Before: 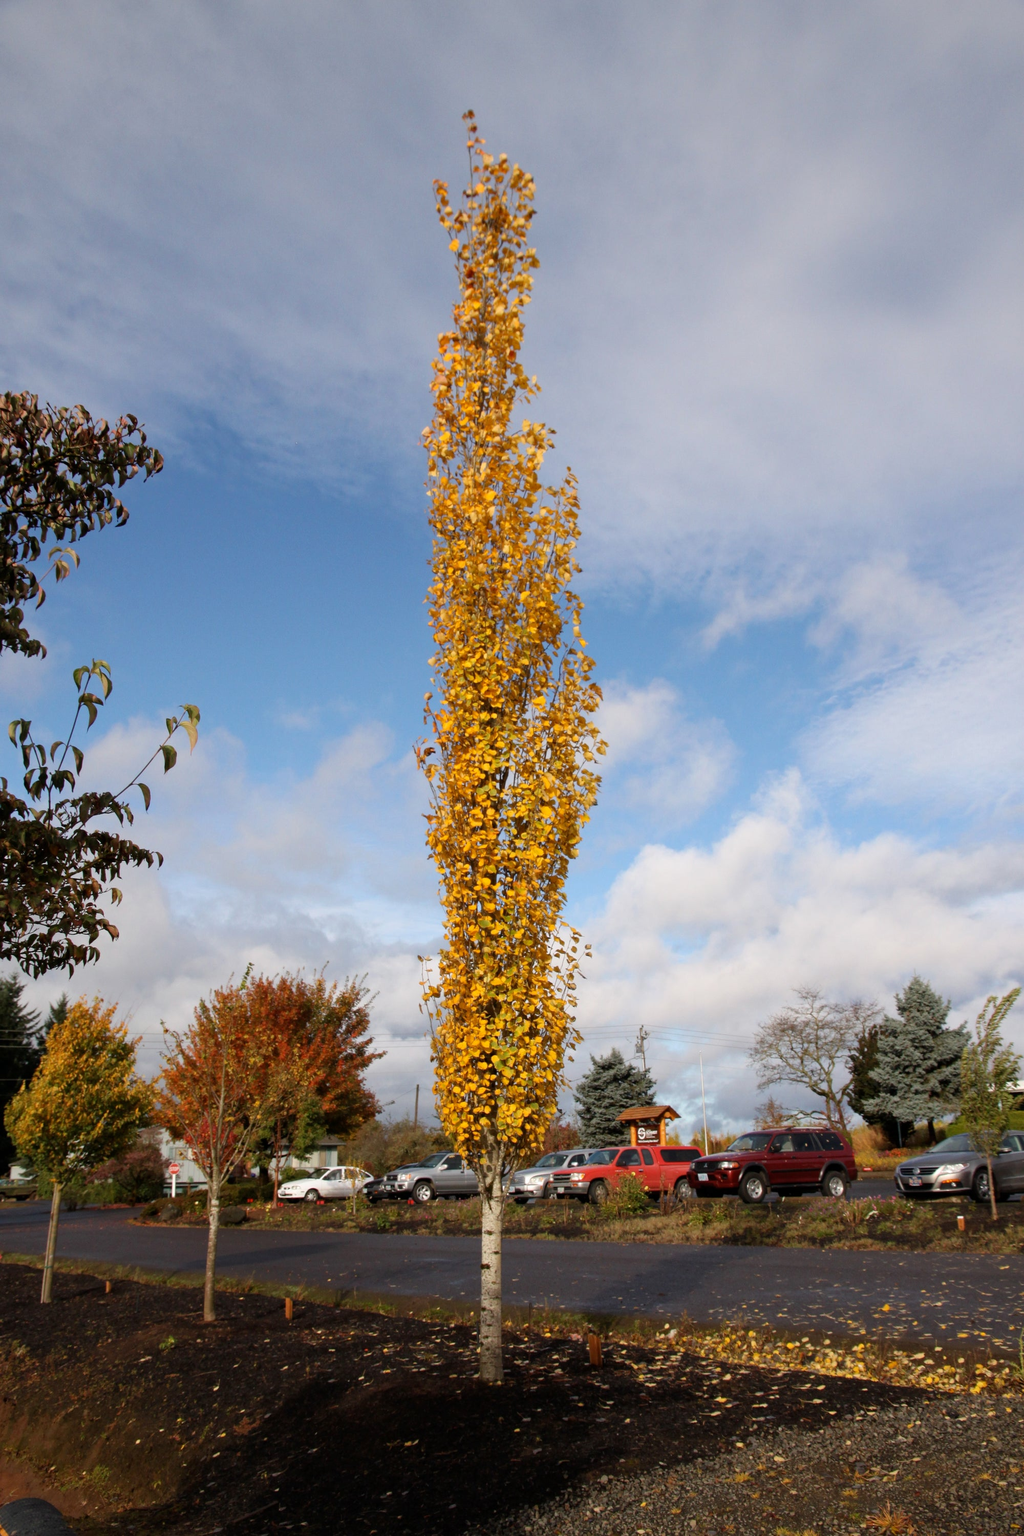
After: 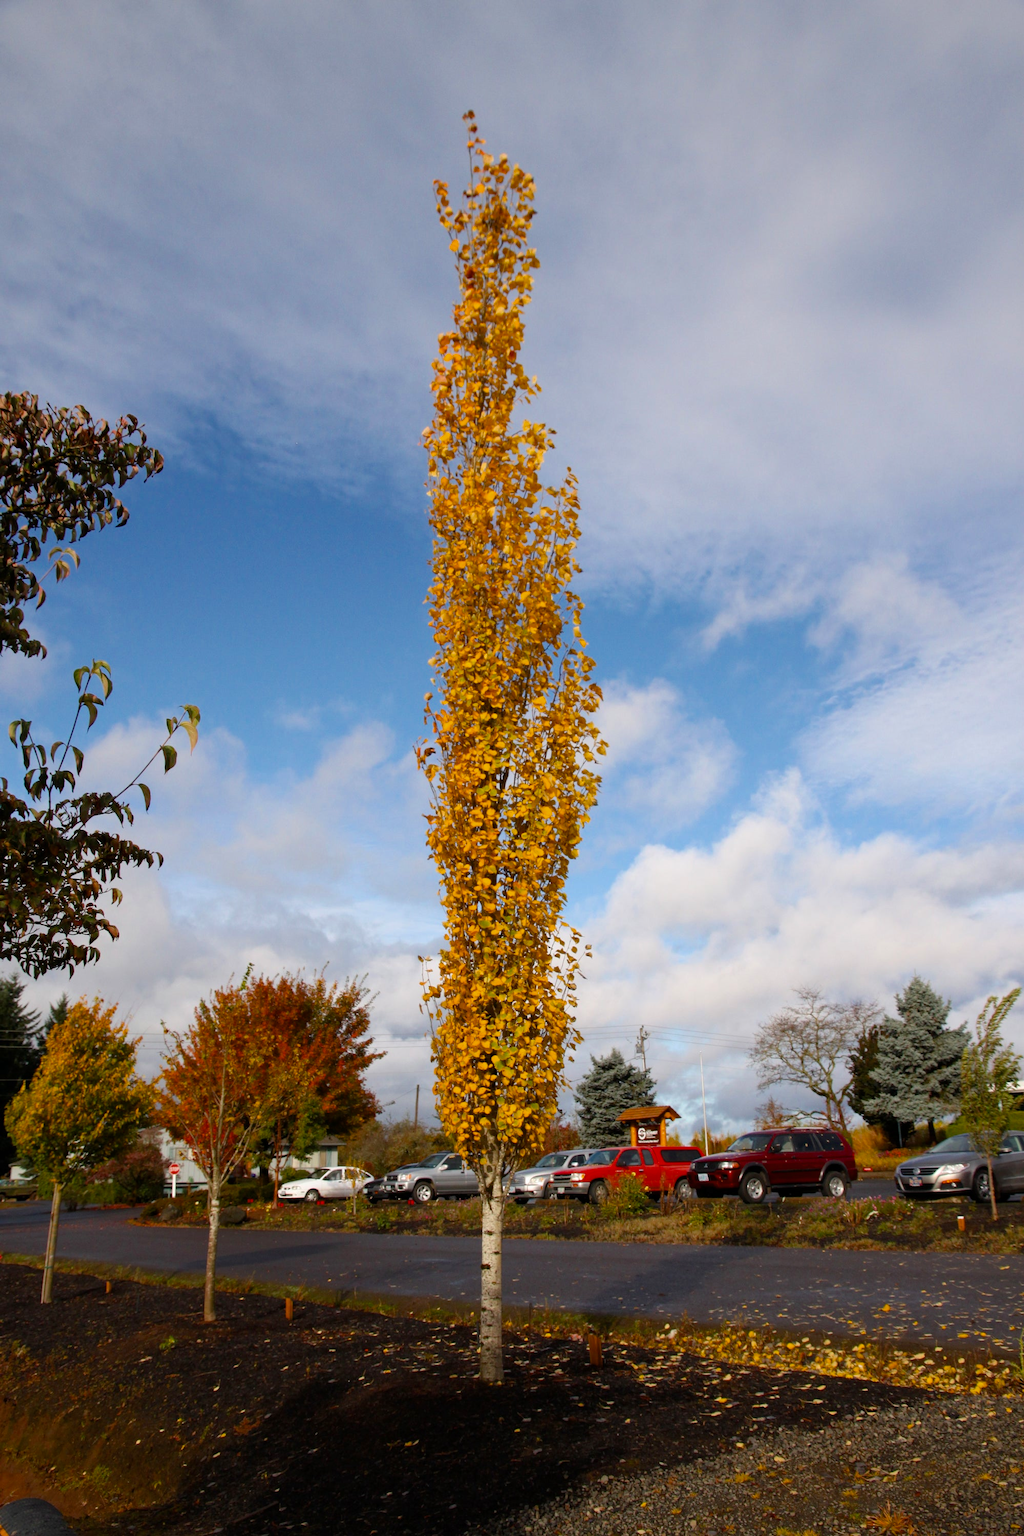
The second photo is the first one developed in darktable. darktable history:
color balance rgb: perceptual saturation grading › global saturation 14.973%, saturation formula JzAzBz (2021)
